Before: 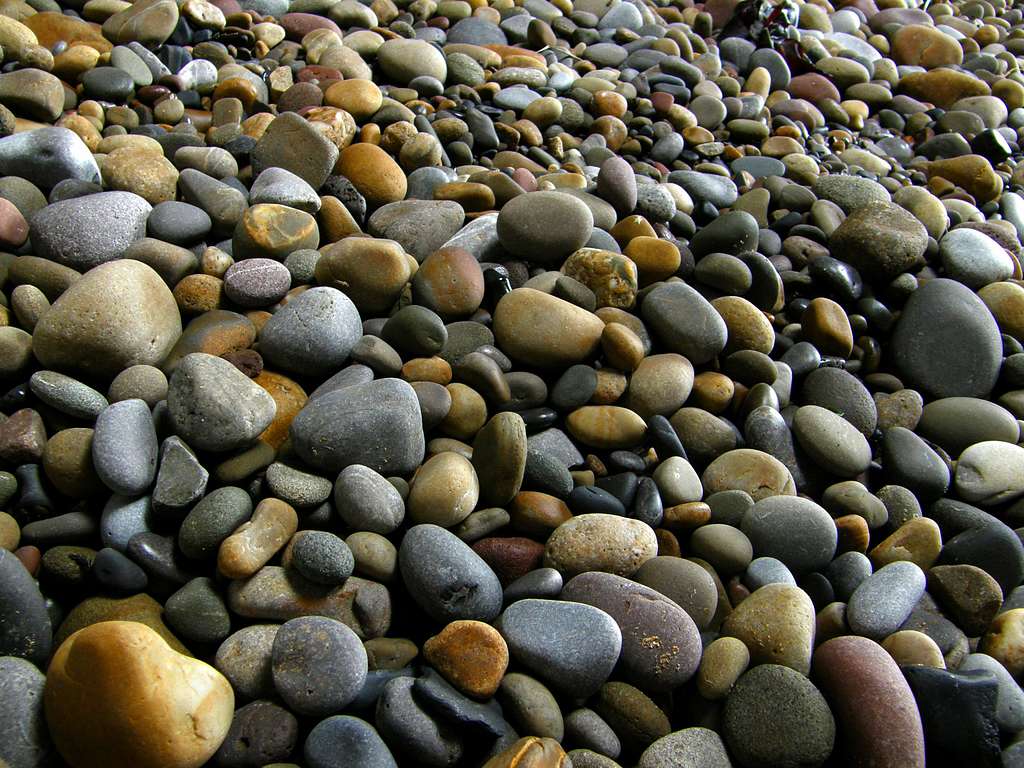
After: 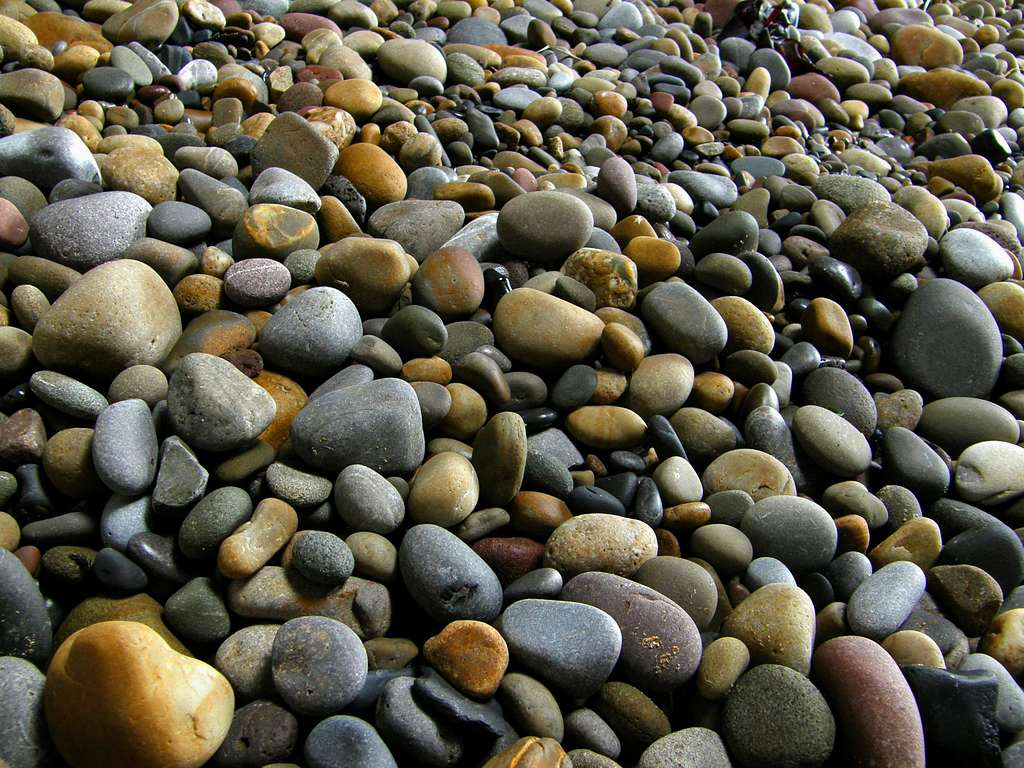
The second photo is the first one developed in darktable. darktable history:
shadows and highlights: shadows 43.82, white point adjustment -1.51, soften with gaussian
